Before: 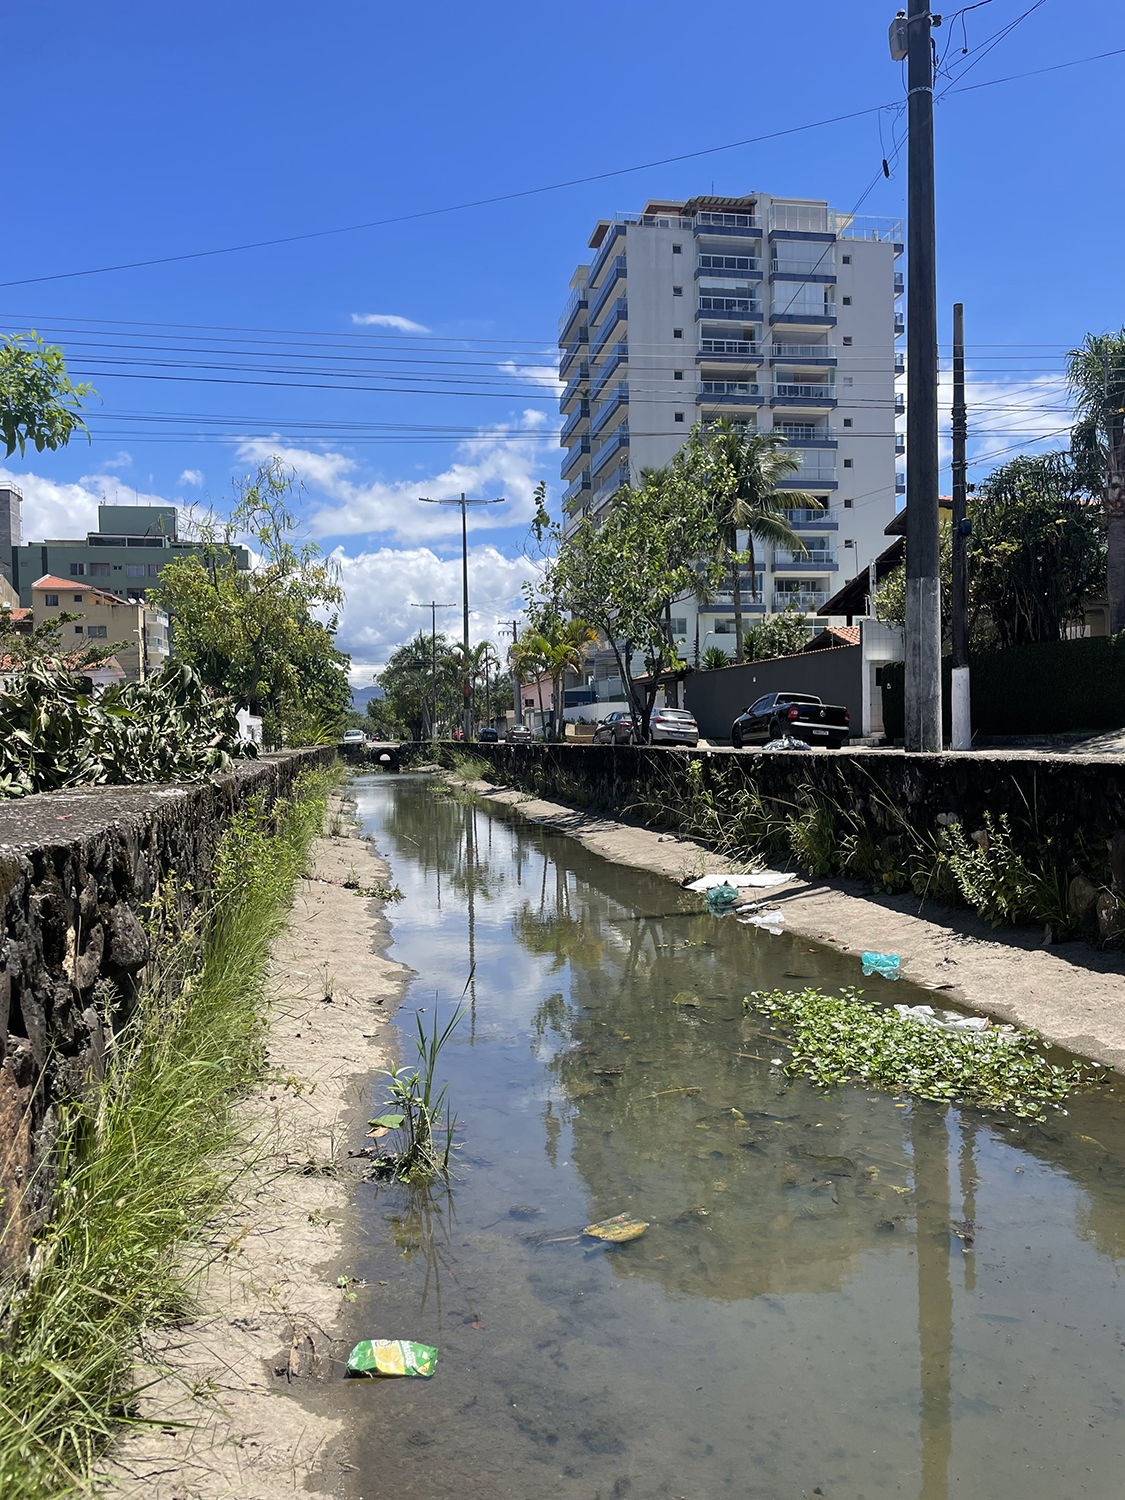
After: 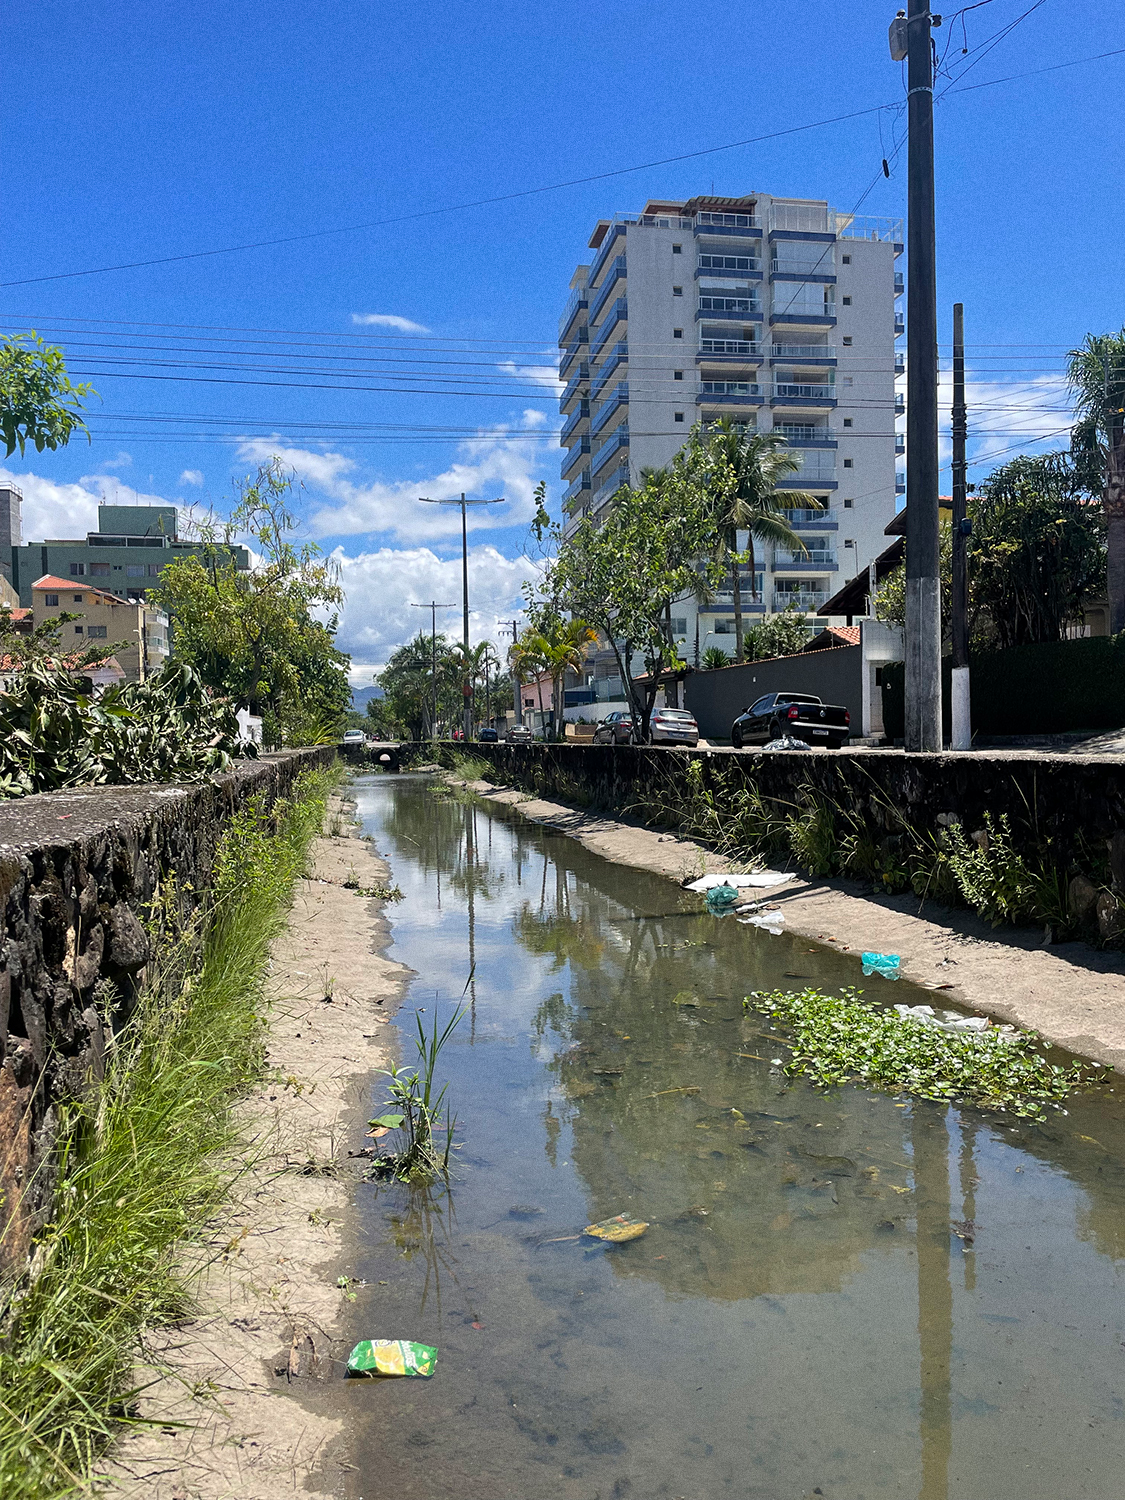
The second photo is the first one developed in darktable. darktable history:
exposure: black level correction 0.001, compensate highlight preservation false
grain: coarseness 0.09 ISO
